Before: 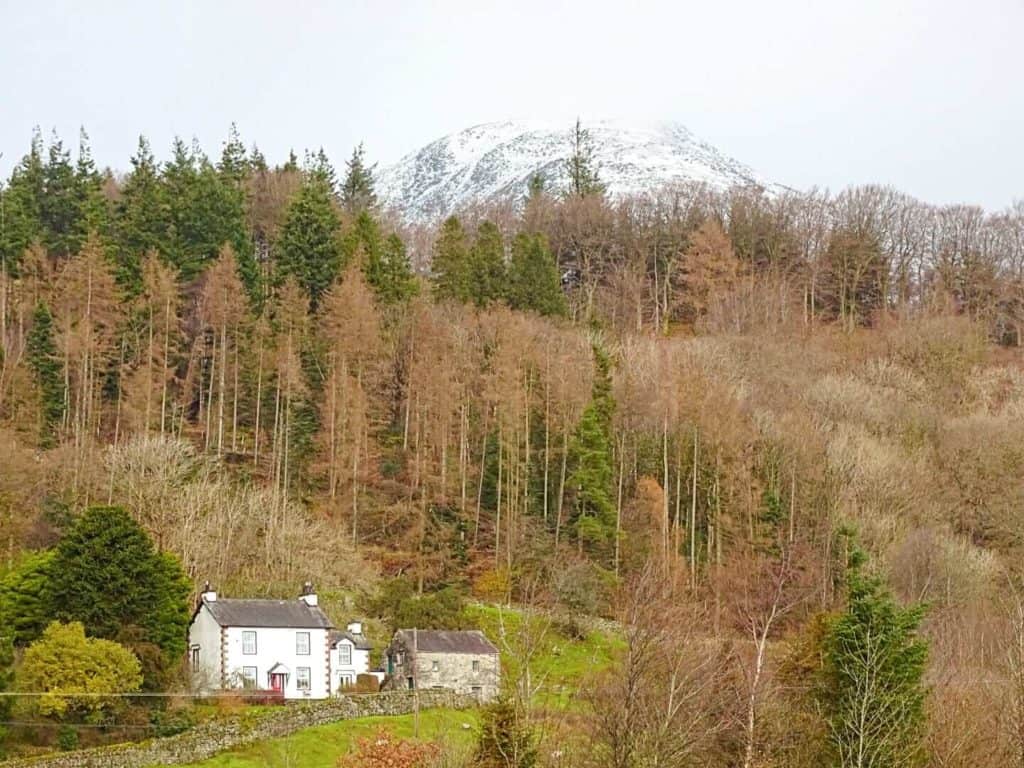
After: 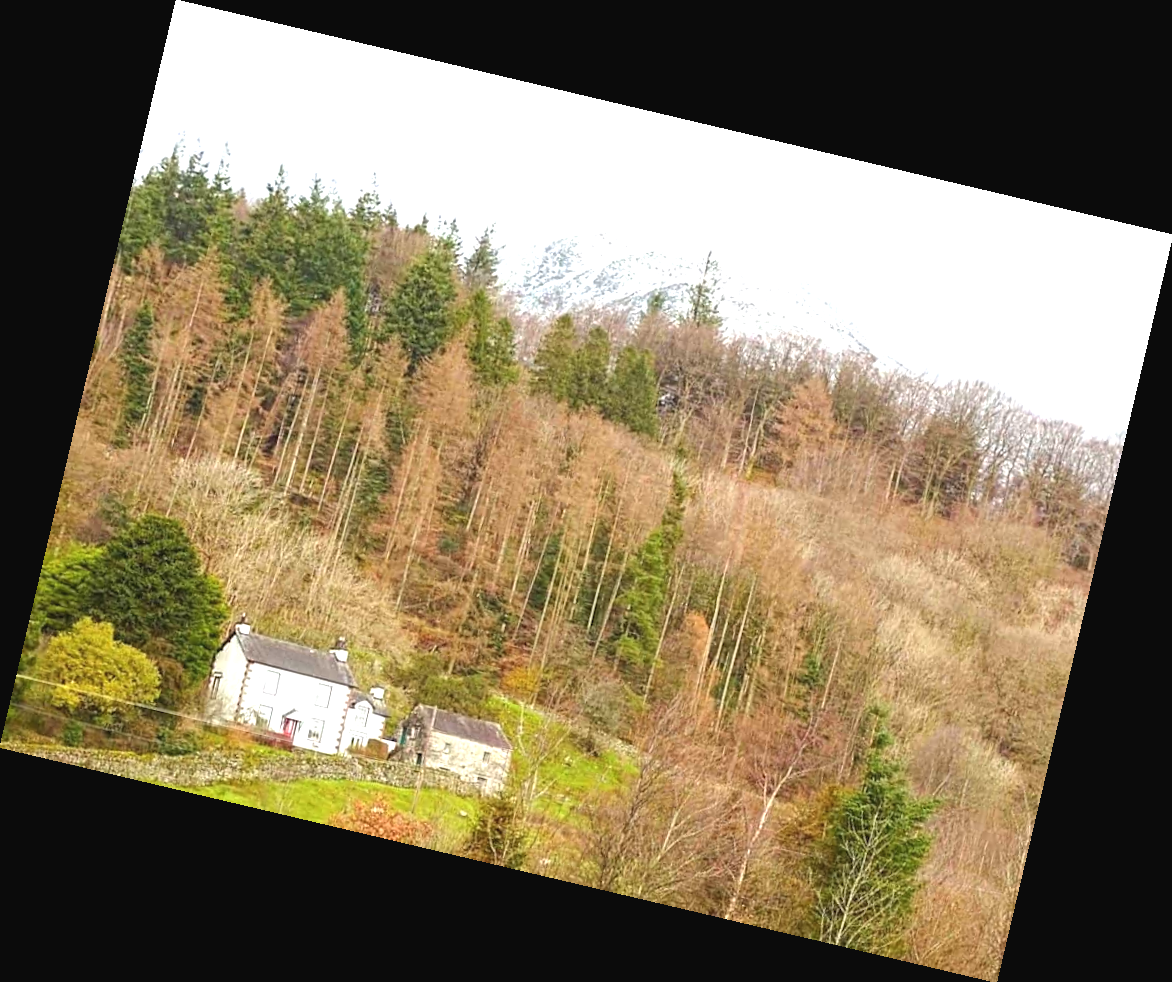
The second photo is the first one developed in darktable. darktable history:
exposure: black level correction -0.002, exposure 0.708 EV, compensate exposure bias true, compensate highlight preservation false
rotate and perspective: rotation 13.27°, automatic cropping off
